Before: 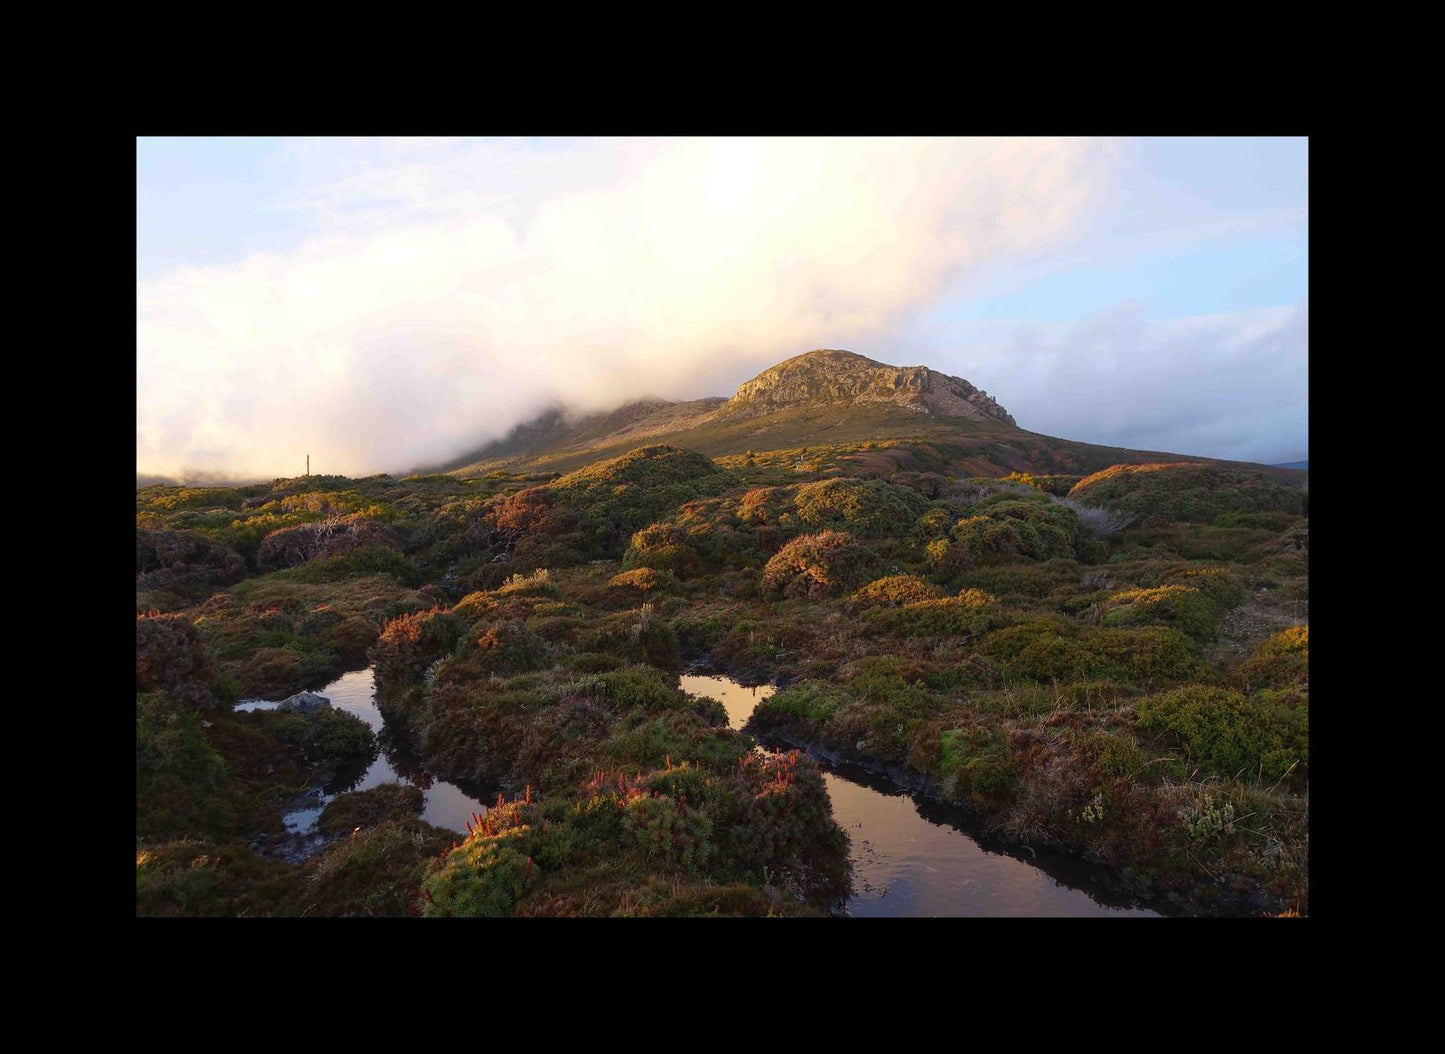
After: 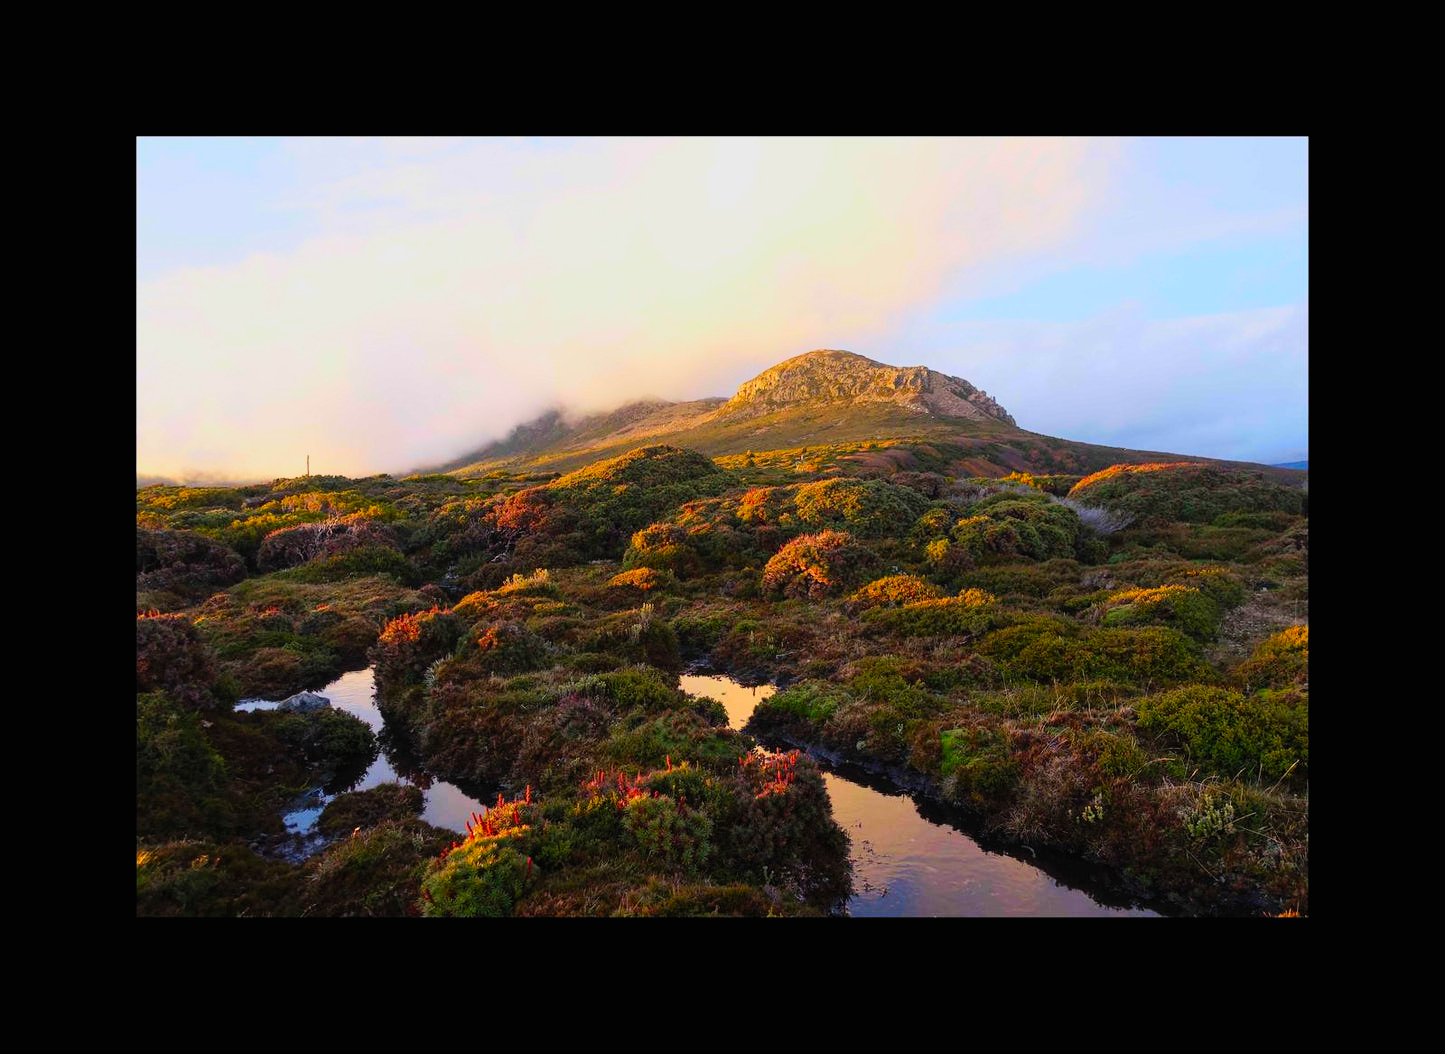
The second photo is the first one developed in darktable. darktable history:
contrast brightness saturation: contrast 0.2, brightness 0.2, saturation 0.8
filmic rgb: black relative exposure -7.65 EV, white relative exposure 4.56 EV, hardness 3.61
